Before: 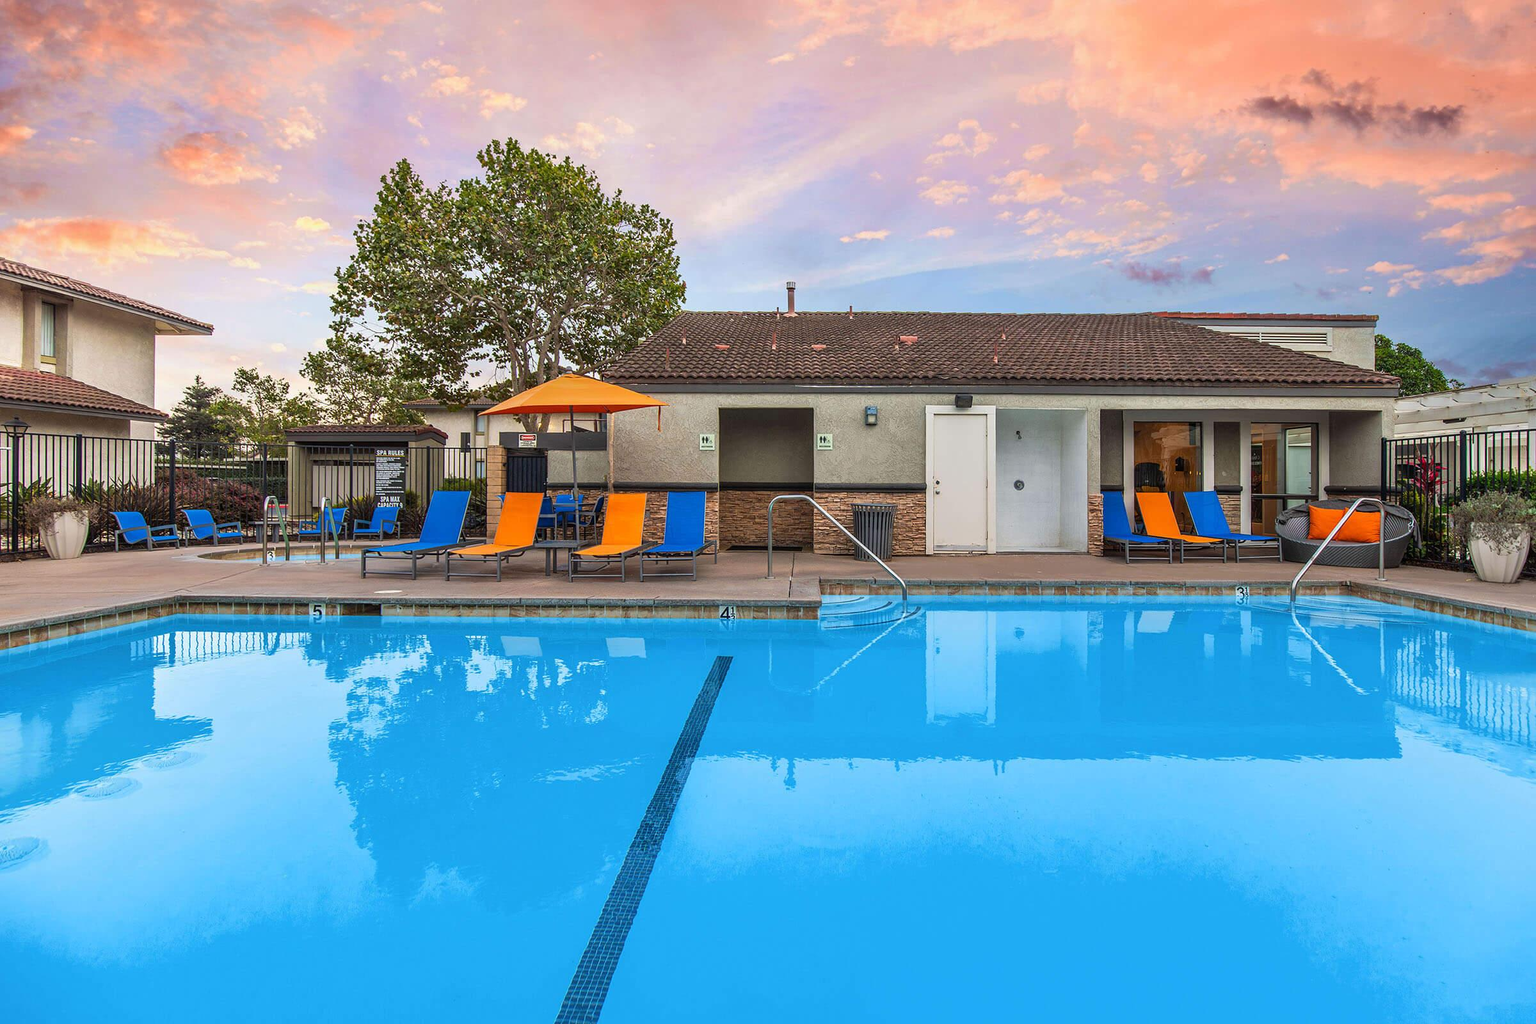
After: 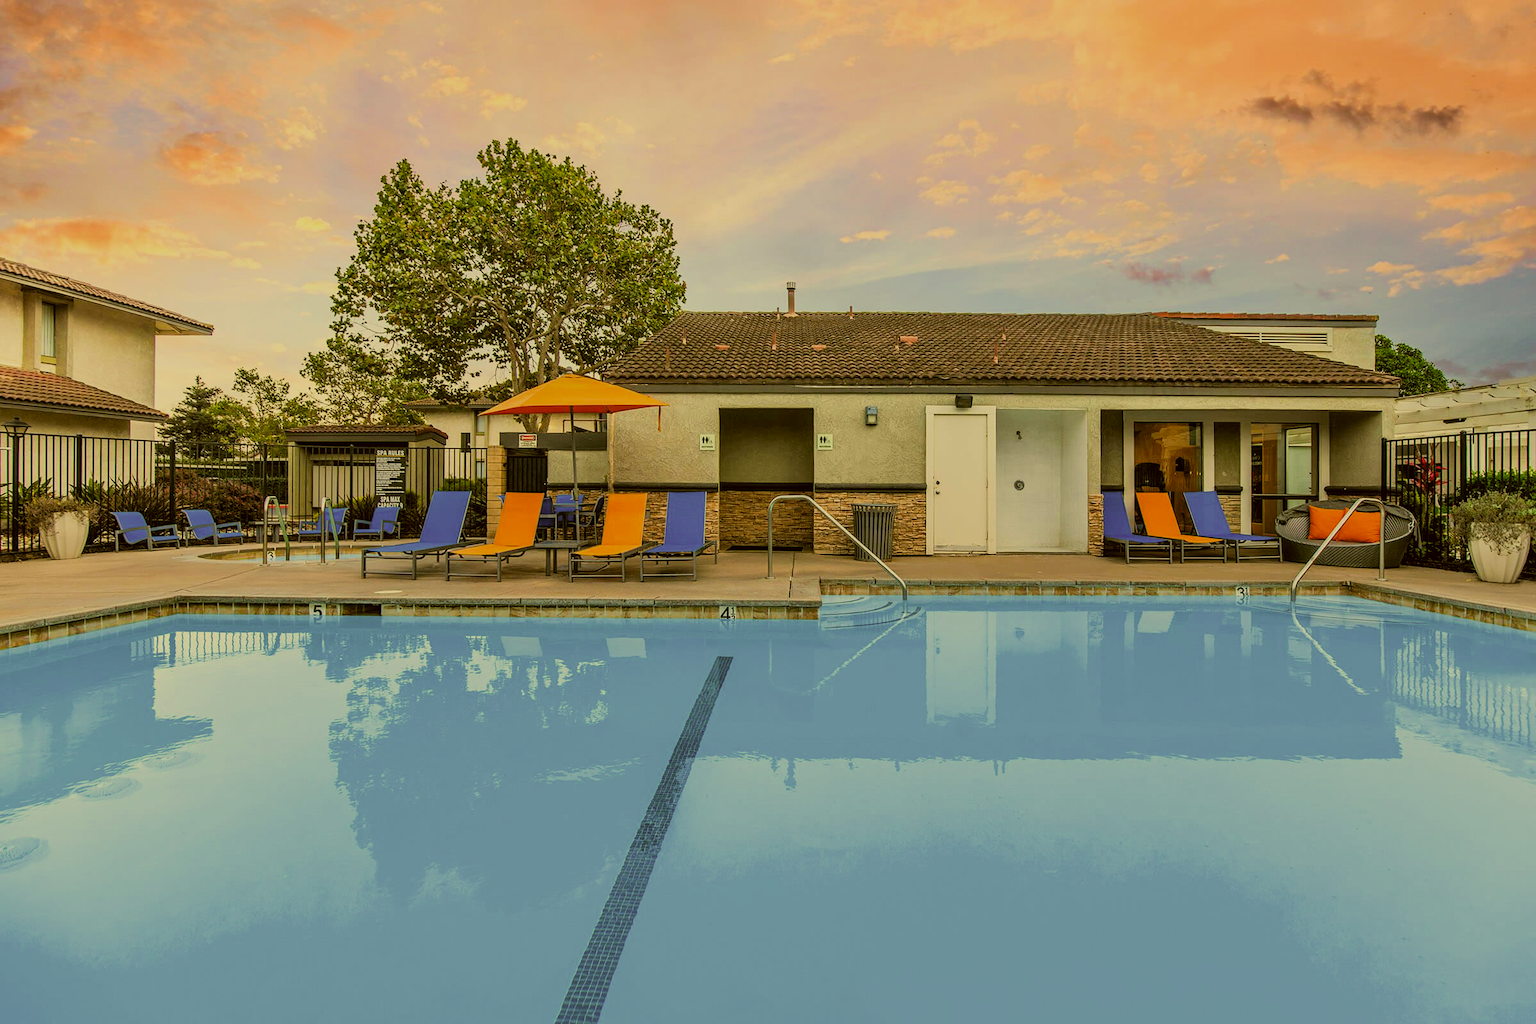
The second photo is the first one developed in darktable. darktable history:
color correction: highlights a* 0.135, highlights b* 29.56, shadows a* -0.291, shadows b* 21.33
filmic rgb: black relative exposure -7.29 EV, white relative exposure 5.07 EV, threshold 5.94 EV, hardness 3.21, add noise in highlights 0, color science v3 (2019), use custom middle-gray values true, contrast in highlights soft, enable highlight reconstruction true
